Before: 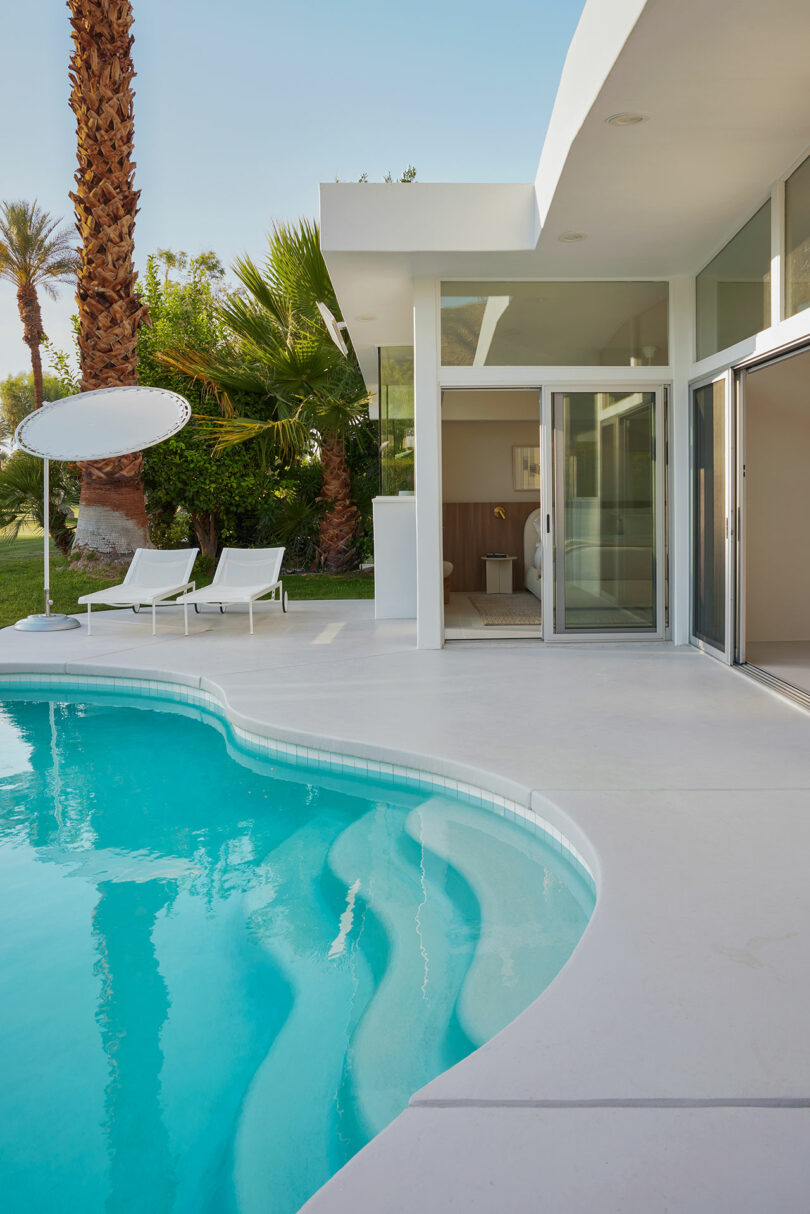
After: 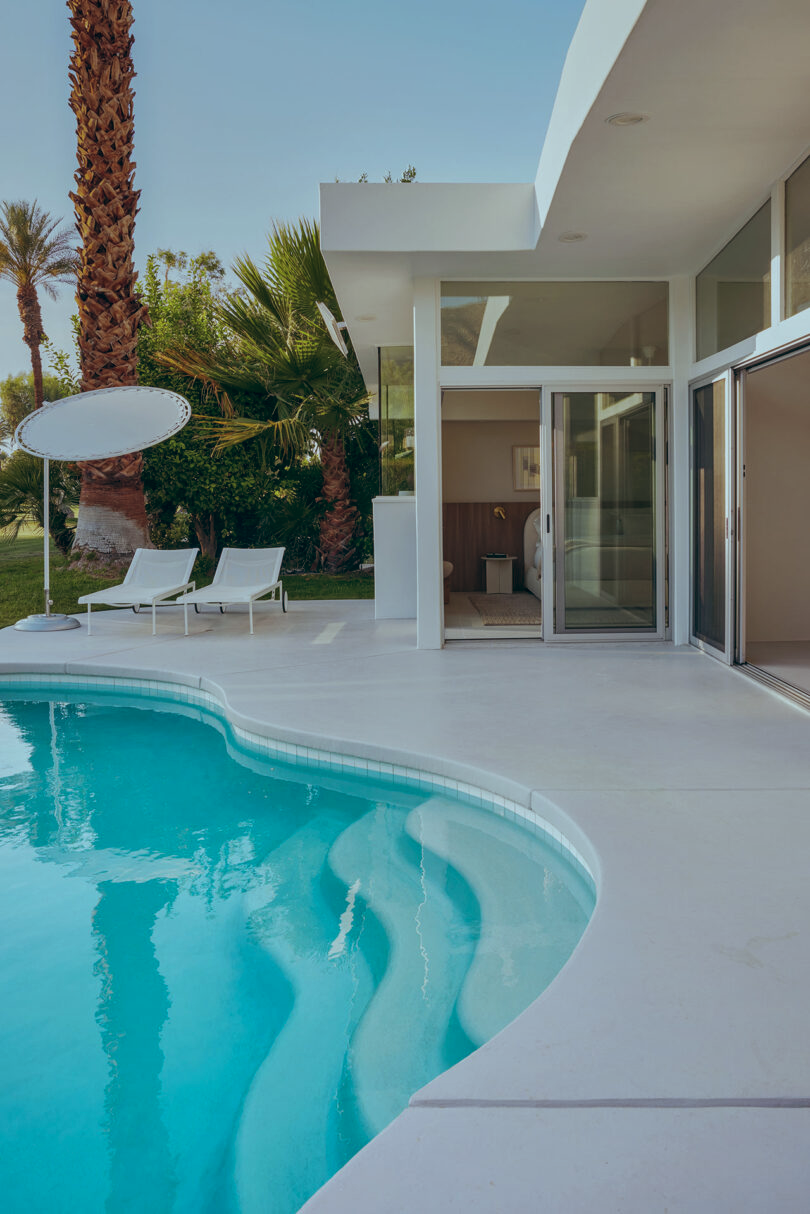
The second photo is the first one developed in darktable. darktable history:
local contrast: on, module defaults
graduated density: rotation 5.63°, offset 76.9
color balance: lift [1.003, 0.993, 1.001, 1.007], gamma [1.018, 1.072, 0.959, 0.928], gain [0.974, 0.873, 1.031, 1.127]
